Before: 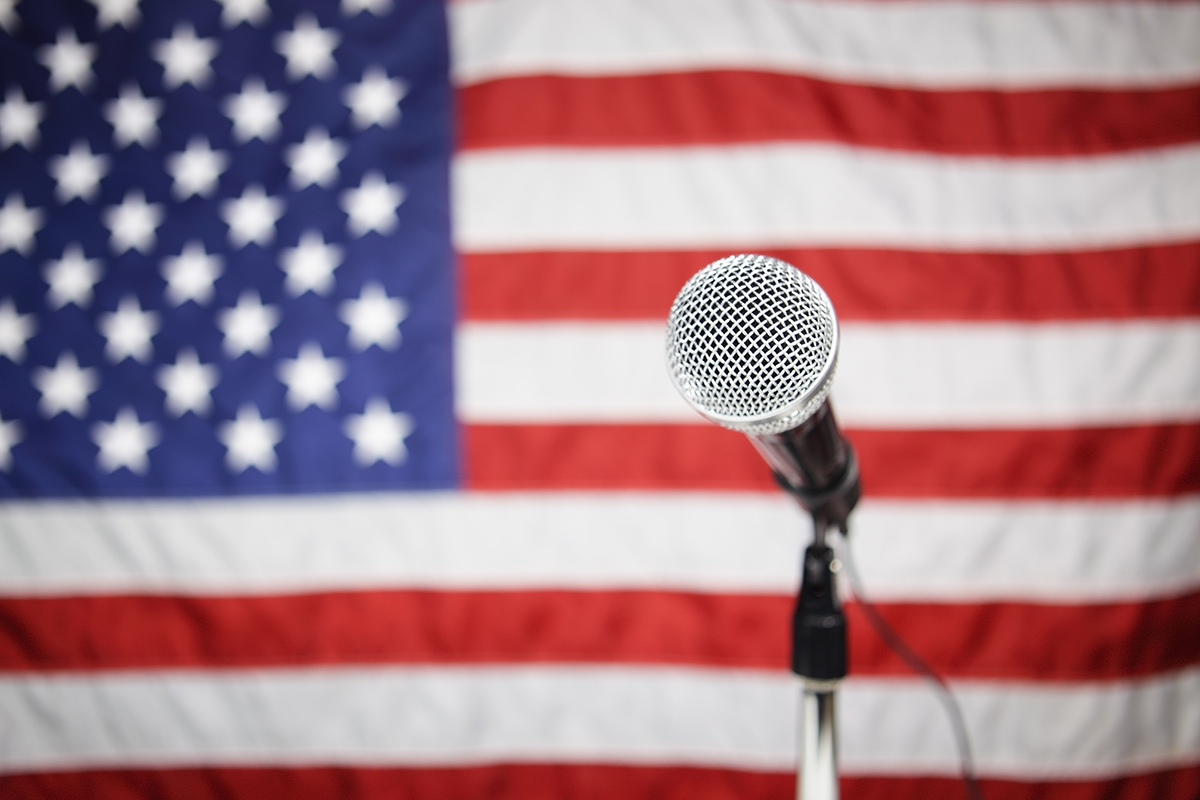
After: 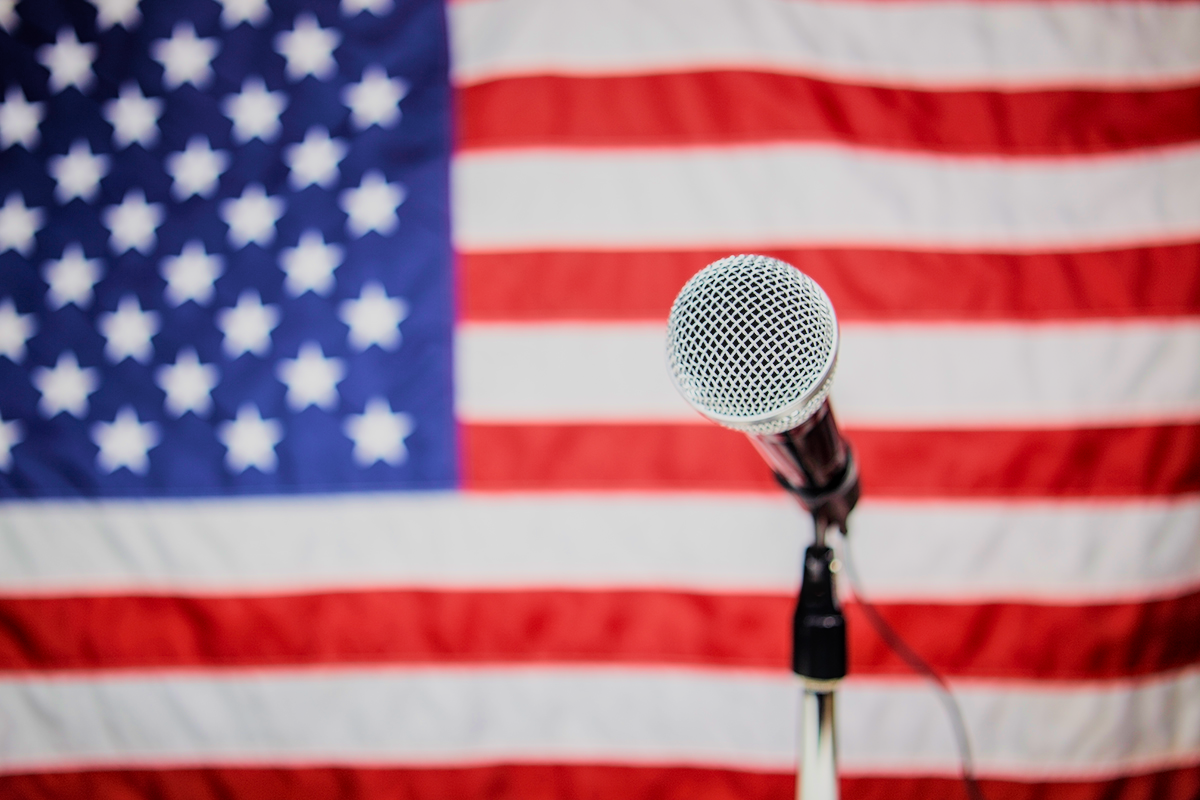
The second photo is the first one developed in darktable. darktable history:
local contrast: on, module defaults
filmic rgb: black relative exposure -7.41 EV, white relative exposure 4.82 EV, threshold 5.99 EV, hardness 3.39, enable highlight reconstruction true
exposure: black level correction 0.001, exposure 1.655 EV, compensate exposure bias true, compensate highlight preservation false
velvia: strength 67.52%, mid-tones bias 0.974
